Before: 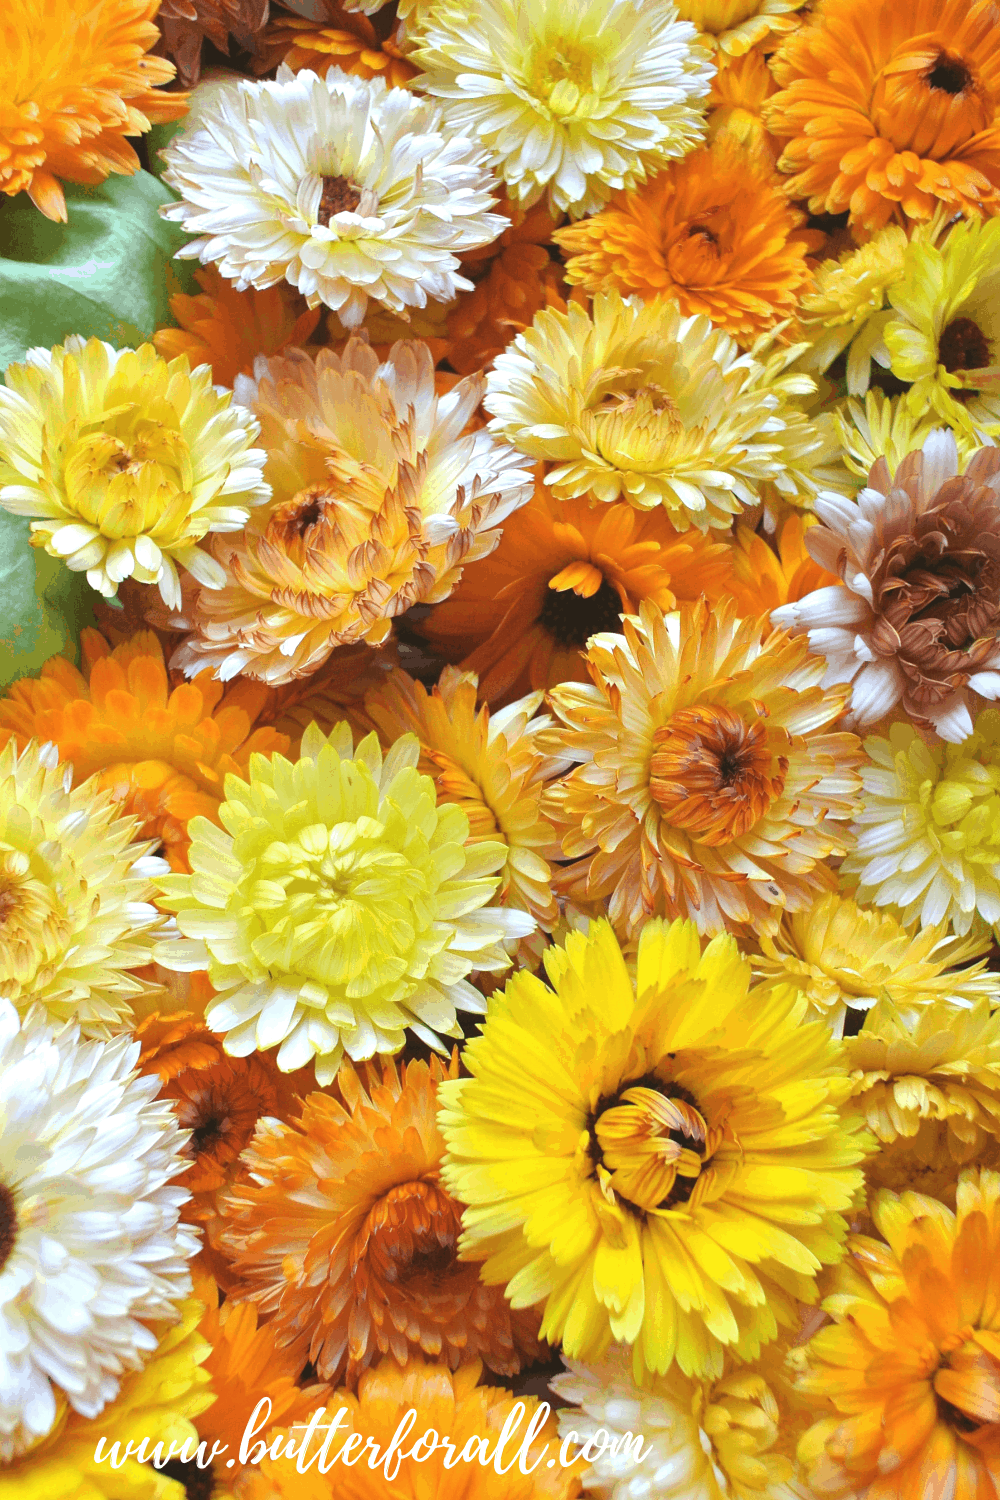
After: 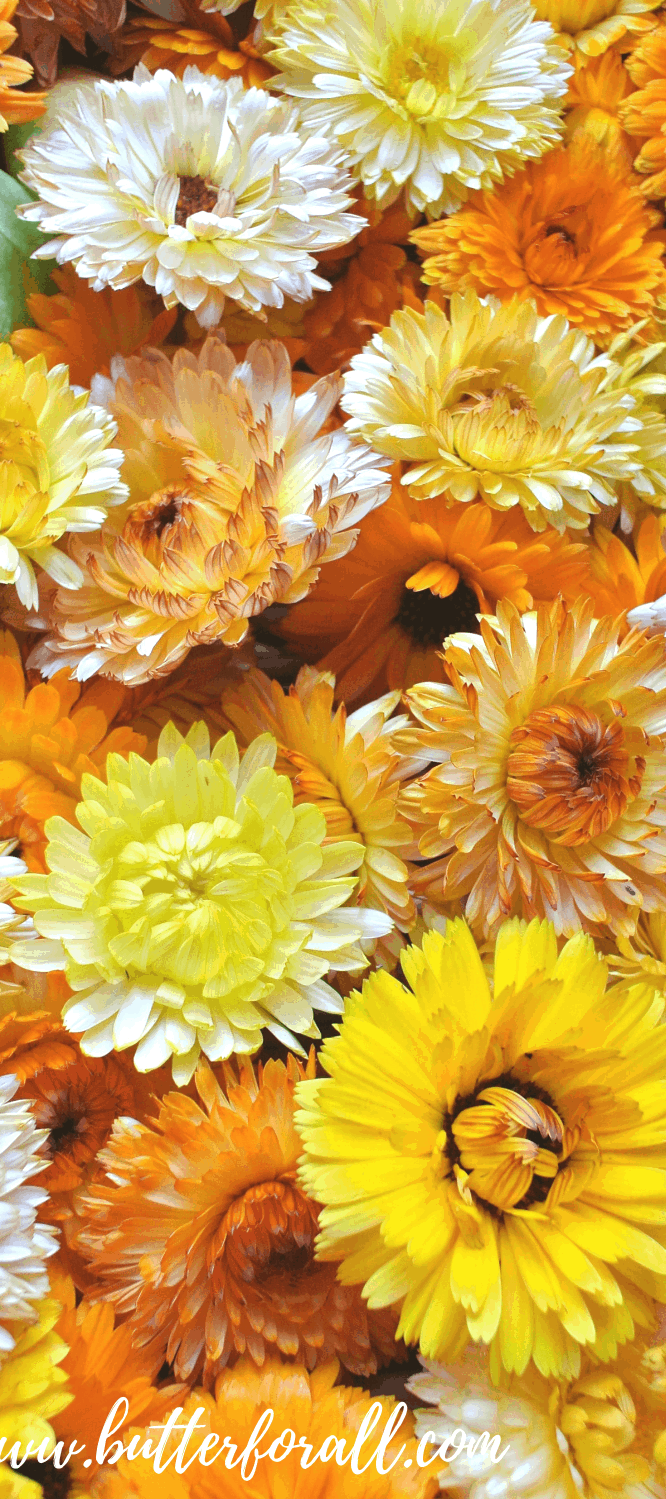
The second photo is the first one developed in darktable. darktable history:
crop and rotate: left 14.358%, right 18.958%
